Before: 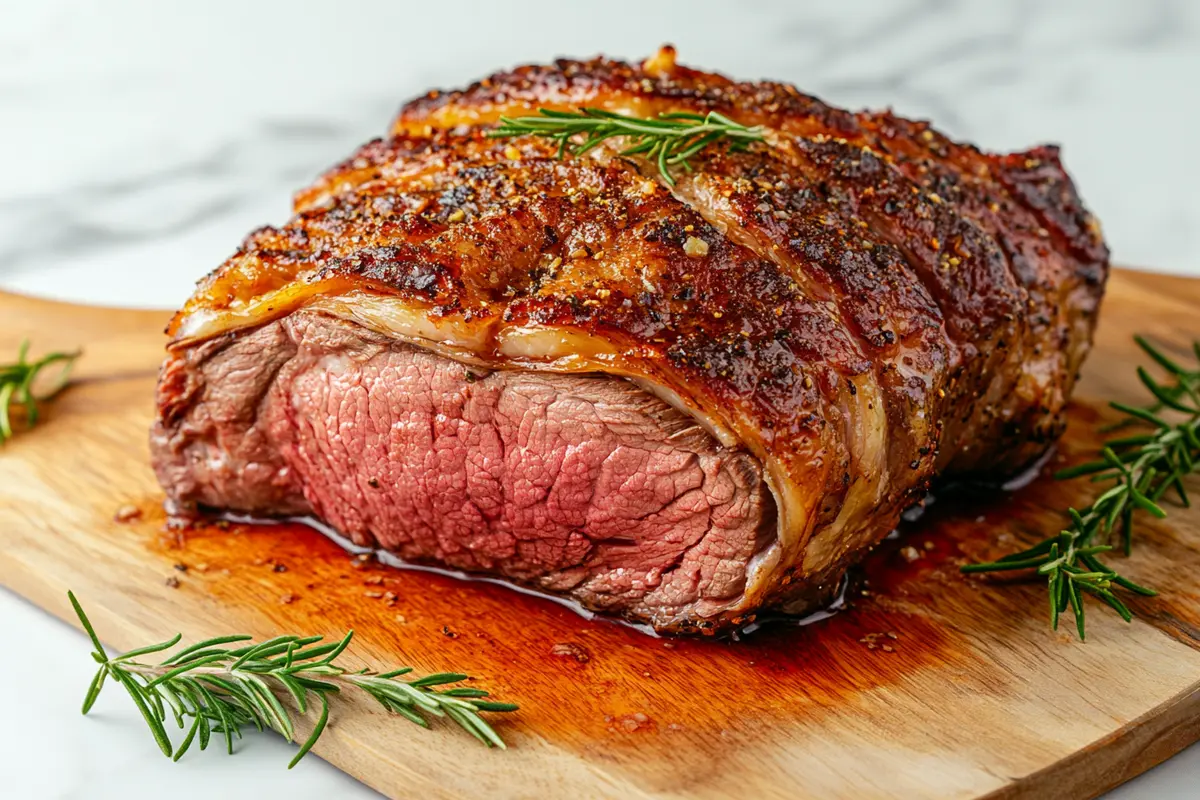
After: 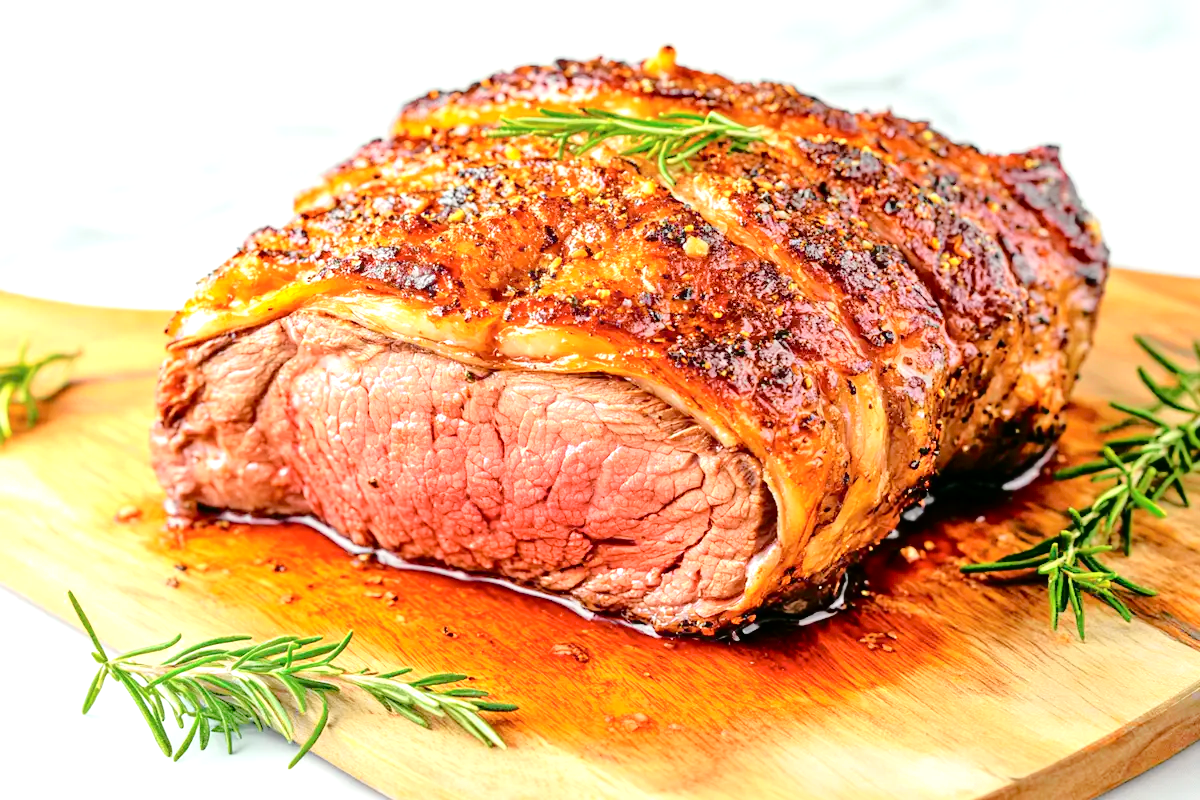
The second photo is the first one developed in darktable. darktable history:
tone curve: curves: ch0 [(0, 0) (0.094, 0.039) (0.243, 0.155) (0.411, 0.482) (0.479, 0.583) (0.654, 0.742) (0.793, 0.851) (0.994, 0.974)]; ch1 [(0, 0) (0.161, 0.092) (0.35, 0.33) (0.392, 0.392) (0.456, 0.456) (0.505, 0.502) (0.537, 0.518) (0.553, 0.53) (0.573, 0.569) (0.718, 0.718) (1, 1)]; ch2 [(0, 0) (0.346, 0.362) (0.411, 0.412) (0.502, 0.502) (0.531, 0.521) (0.576, 0.553) (0.615, 0.621) (1, 1)], color space Lab, independent channels, preserve colors none
exposure: exposure 0.95 EV, compensate highlight preservation false
tone equalizer: -7 EV 0.15 EV, -6 EV 0.6 EV, -5 EV 1.15 EV, -4 EV 1.33 EV, -3 EV 1.15 EV, -2 EV 0.6 EV, -1 EV 0.15 EV, mask exposure compensation -0.5 EV
